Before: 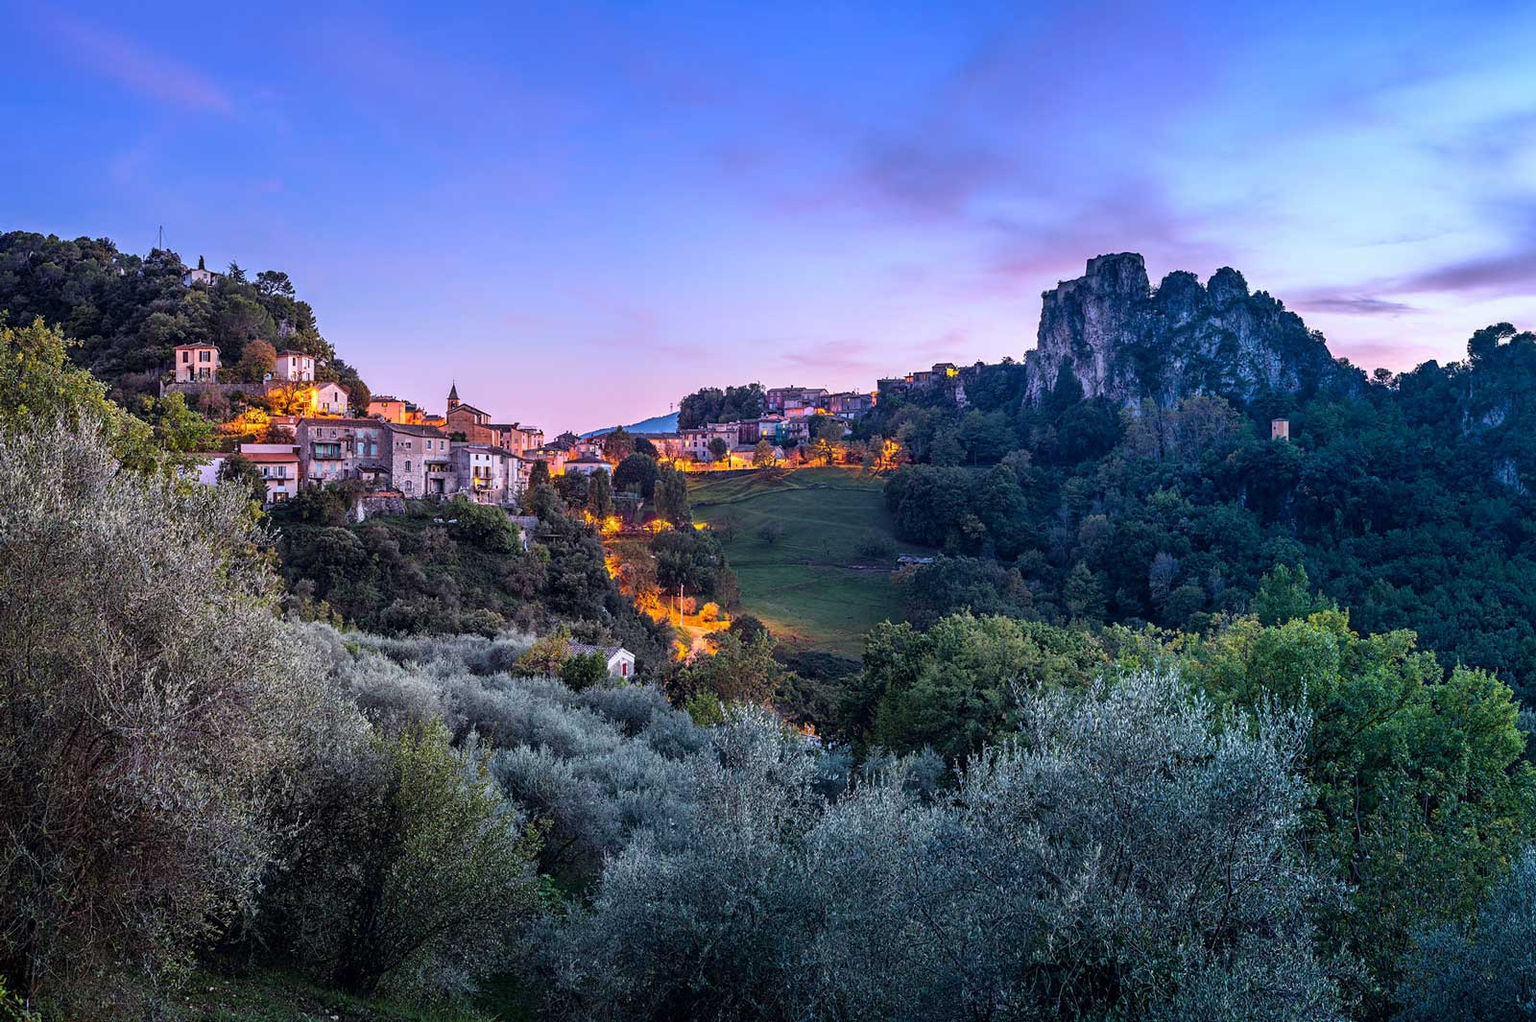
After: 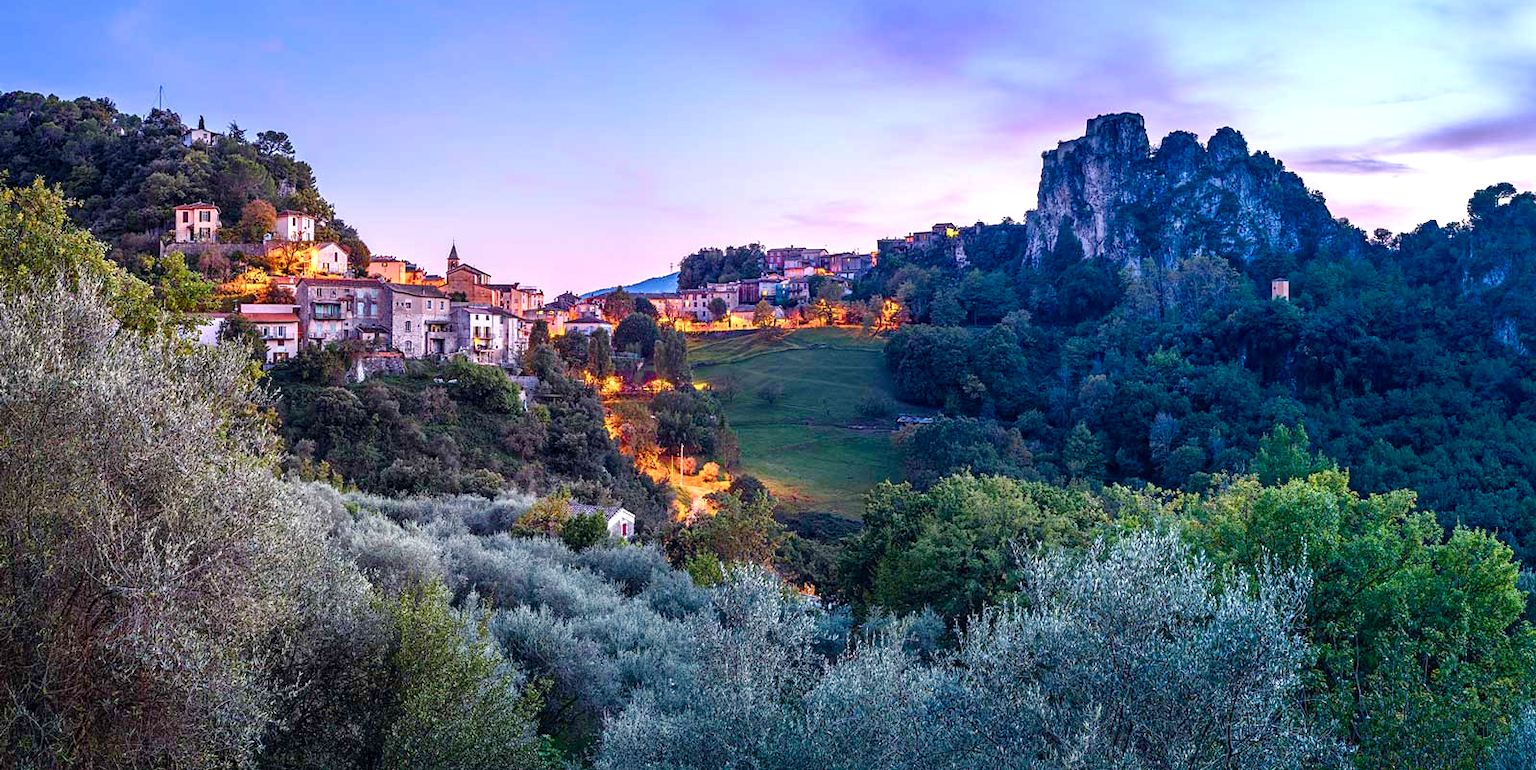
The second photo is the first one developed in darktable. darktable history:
crop: top 13.728%, bottom 10.817%
color balance rgb: linear chroma grading › global chroma 1.732%, linear chroma grading › mid-tones -1.406%, perceptual saturation grading › global saturation 25.514%, perceptual saturation grading › highlights -50.169%, perceptual saturation grading › shadows 30.922%, global vibrance 14.745%
exposure: exposure 0.462 EV, compensate exposure bias true, compensate highlight preservation false
